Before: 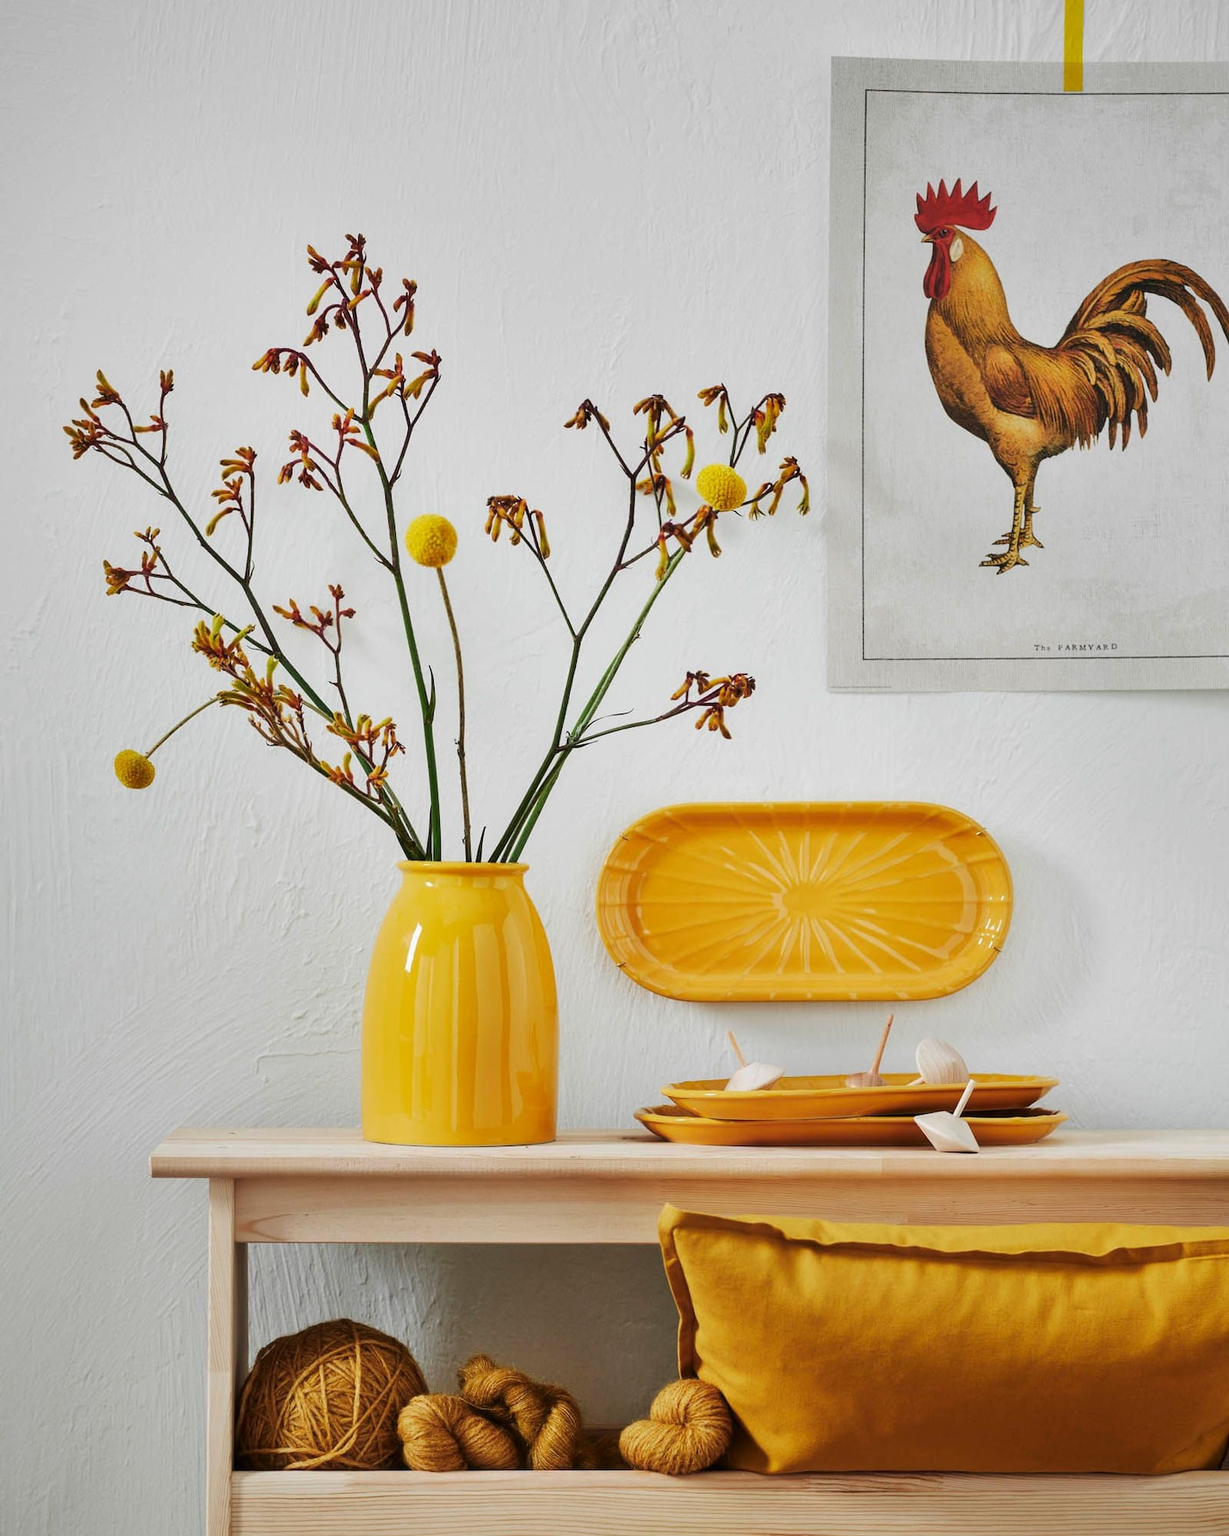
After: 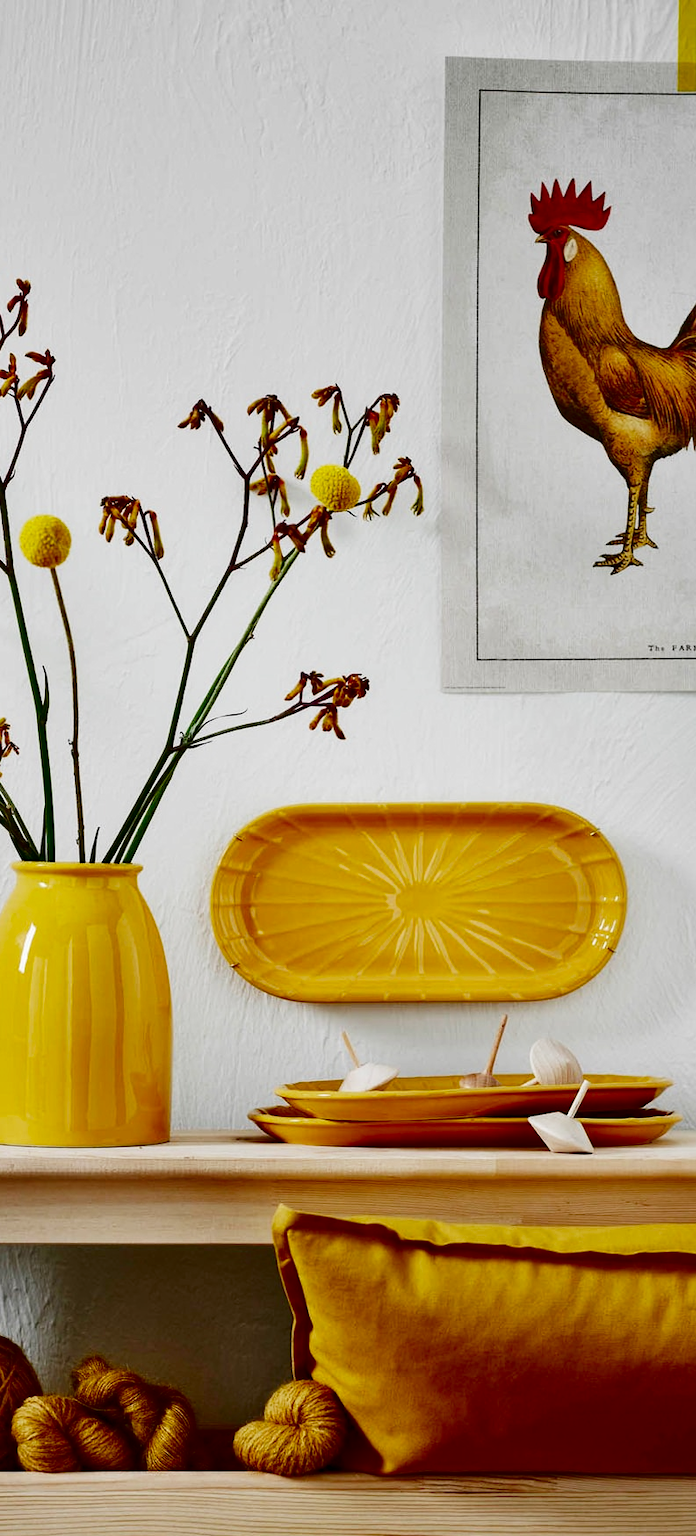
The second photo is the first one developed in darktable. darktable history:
base curve: curves: ch0 [(0, 0) (0.204, 0.334) (0.55, 0.733) (1, 1)], preserve colors none
contrast brightness saturation: contrast 0.09, brightness -0.59, saturation 0.17
crop: left 31.458%, top 0%, right 11.876%
